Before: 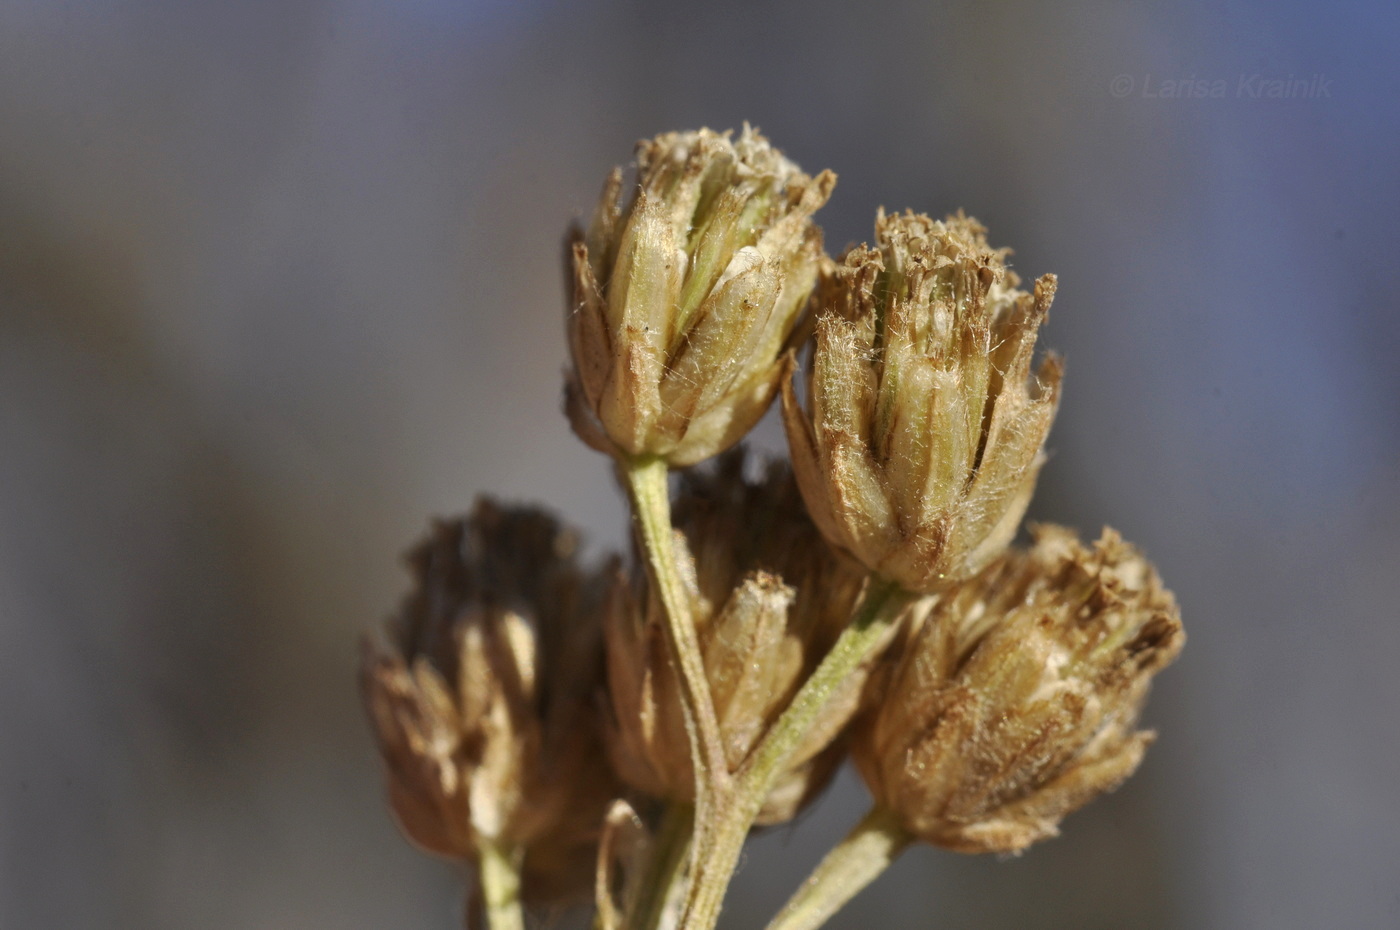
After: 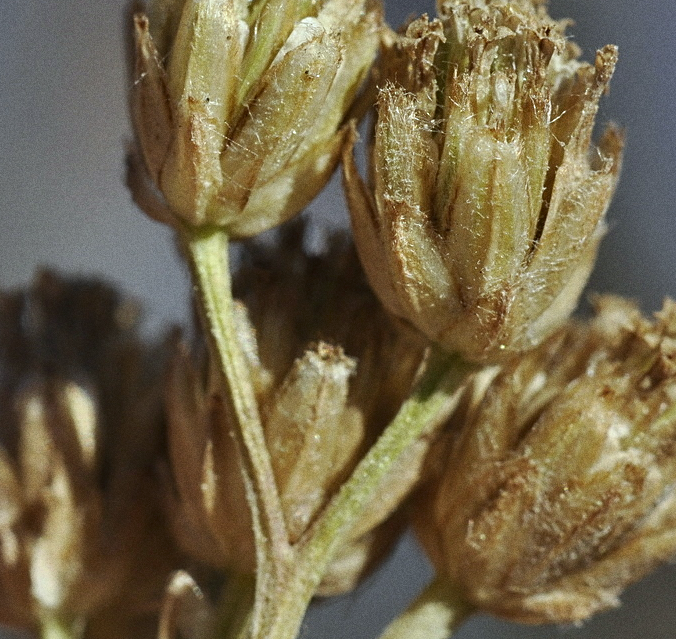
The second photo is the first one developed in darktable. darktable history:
sharpen: on, module defaults
white balance: red 0.925, blue 1.046
grain: coarseness 3.21 ISO
crop: left 31.379%, top 24.658%, right 20.326%, bottom 6.628%
